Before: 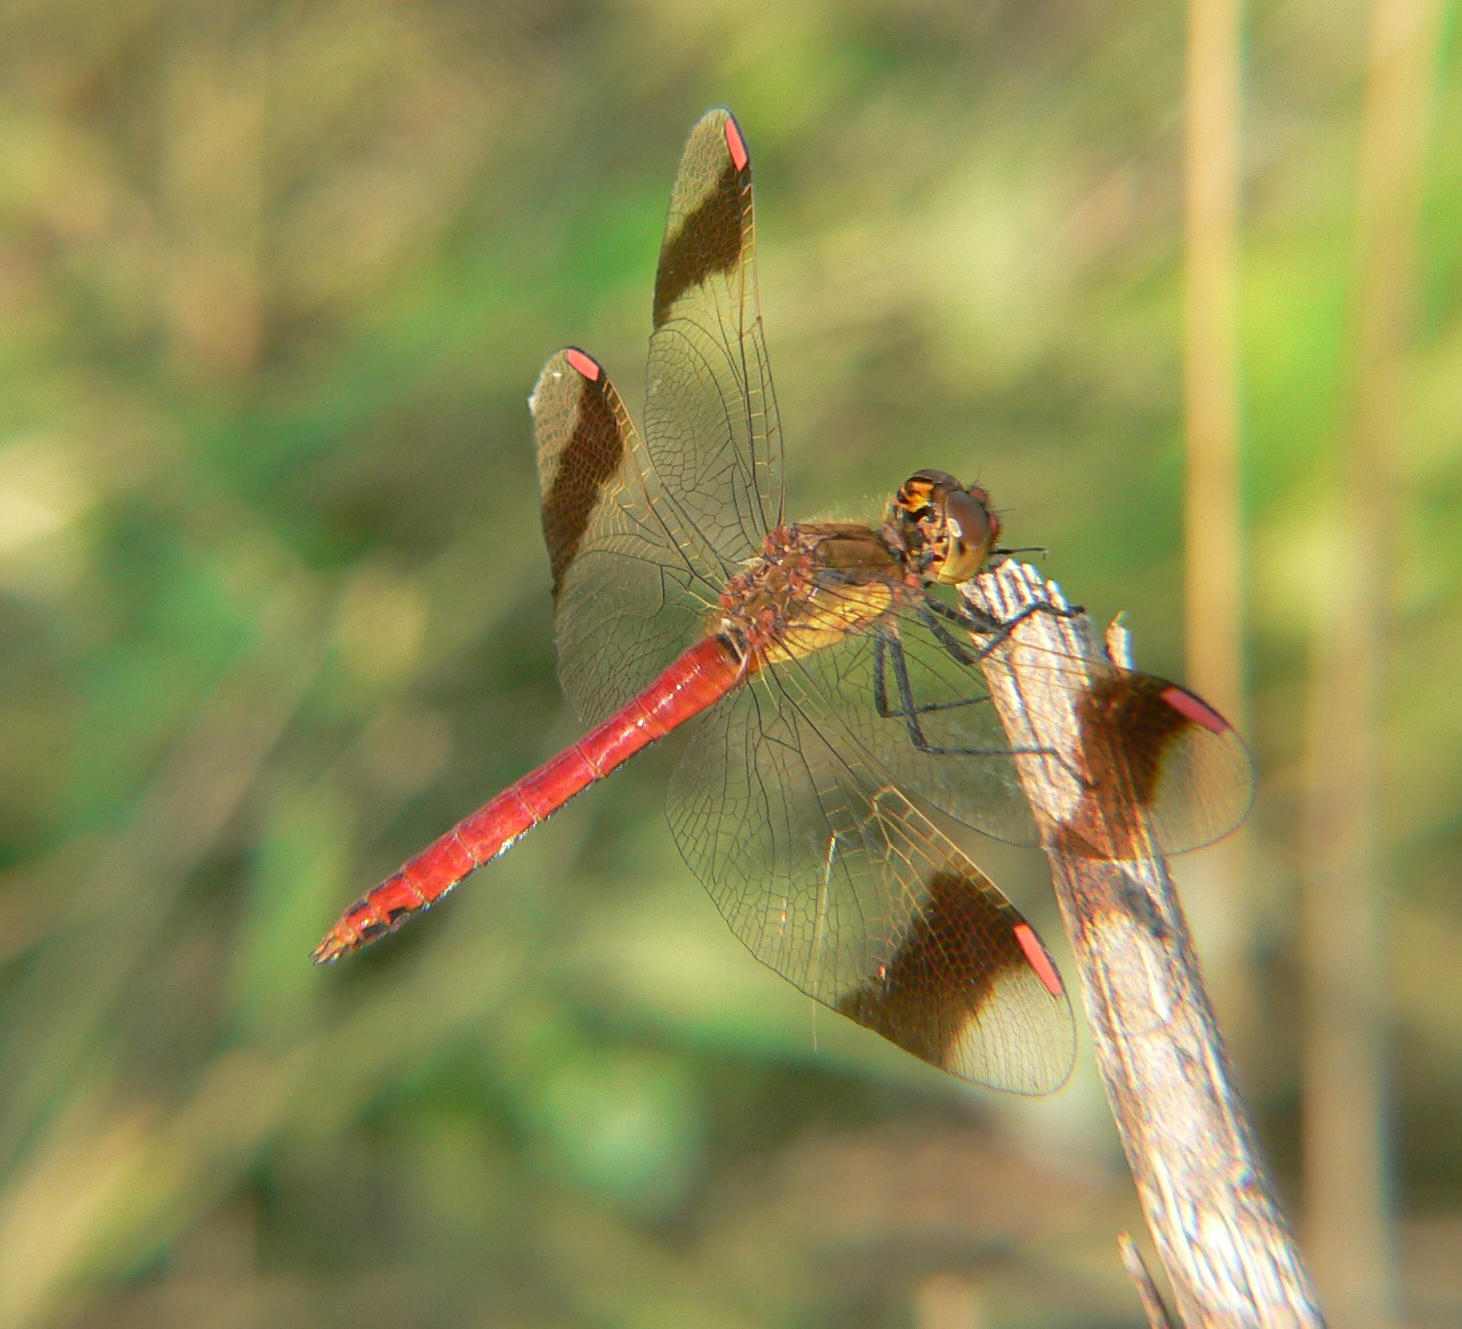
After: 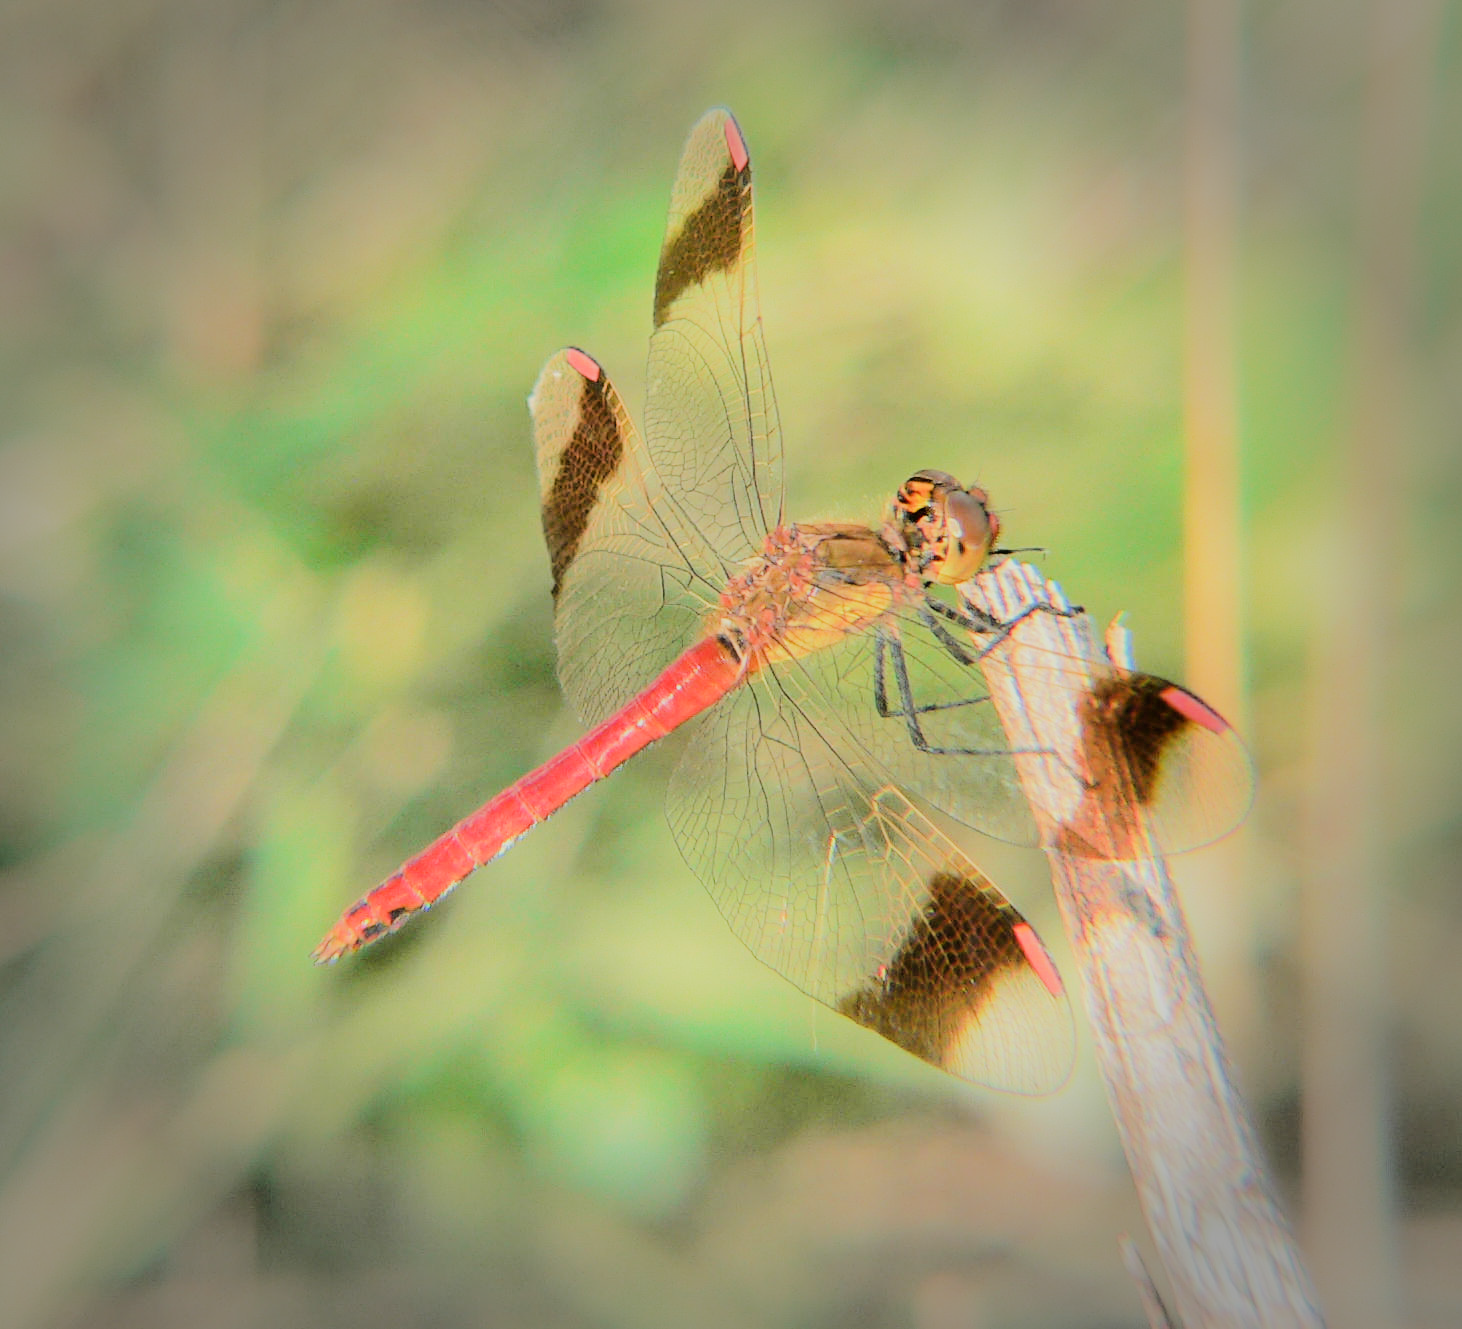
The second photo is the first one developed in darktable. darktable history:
shadows and highlights: radius 335.24, shadows 64.64, highlights 4.23, compress 88.01%, soften with gaussian
tone equalizer: -7 EV 0.159 EV, -6 EV 0.576 EV, -5 EV 1.19 EV, -4 EV 1.32 EV, -3 EV 1.14 EV, -2 EV 0.6 EV, -1 EV 0.159 EV, edges refinement/feathering 500, mask exposure compensation -1.57 EV, preserve details no
filmic rgb: black relative exposure -7.65 EV, white relative exposure 4.56 EV, hardness 3.61, contrast 1.118
vignetting: fall-off start 66.63%, fall-off radius 39.64%, automatic ratio true, width/height ratio 0.666, unbound false
